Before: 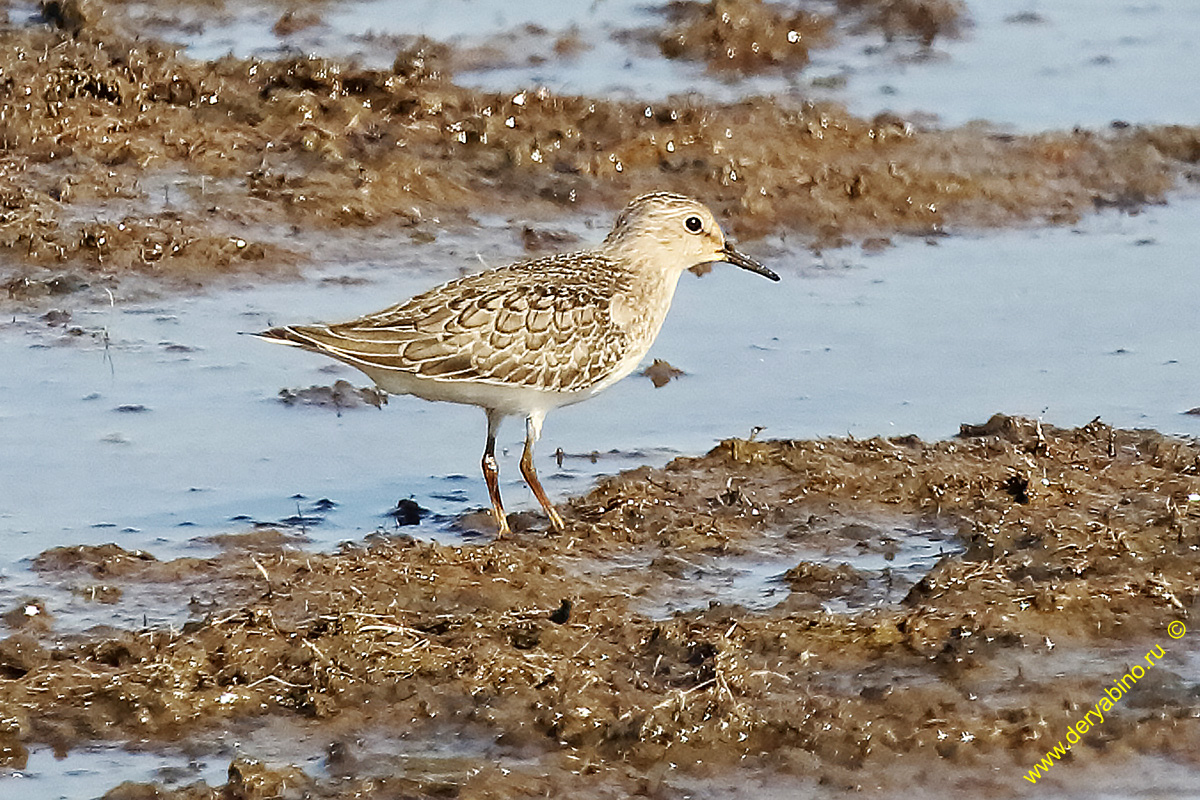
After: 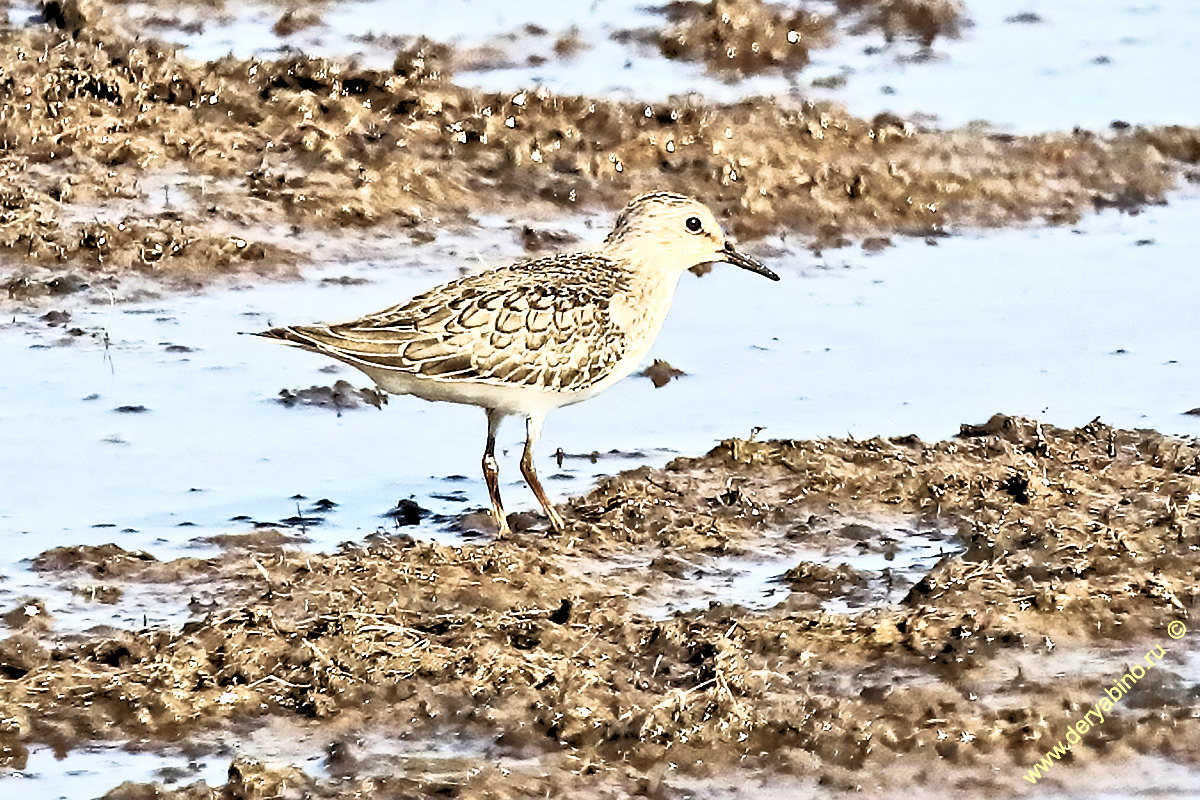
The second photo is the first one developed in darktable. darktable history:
contrast brightness saturation: contrast 0.57, brightness 0.57, saturation -0.34
contrast equalizer: y [[0.511, 0.558, 0.631, 0.632, 0.559, 0.512], [0.5 ×6], [0.507, 0.559, 0.627, 0.644, 0.647, 0.647], [0 ×6], [0 ×6]]
velvia: strength 45%
shadows and highlights: on, module defaults
